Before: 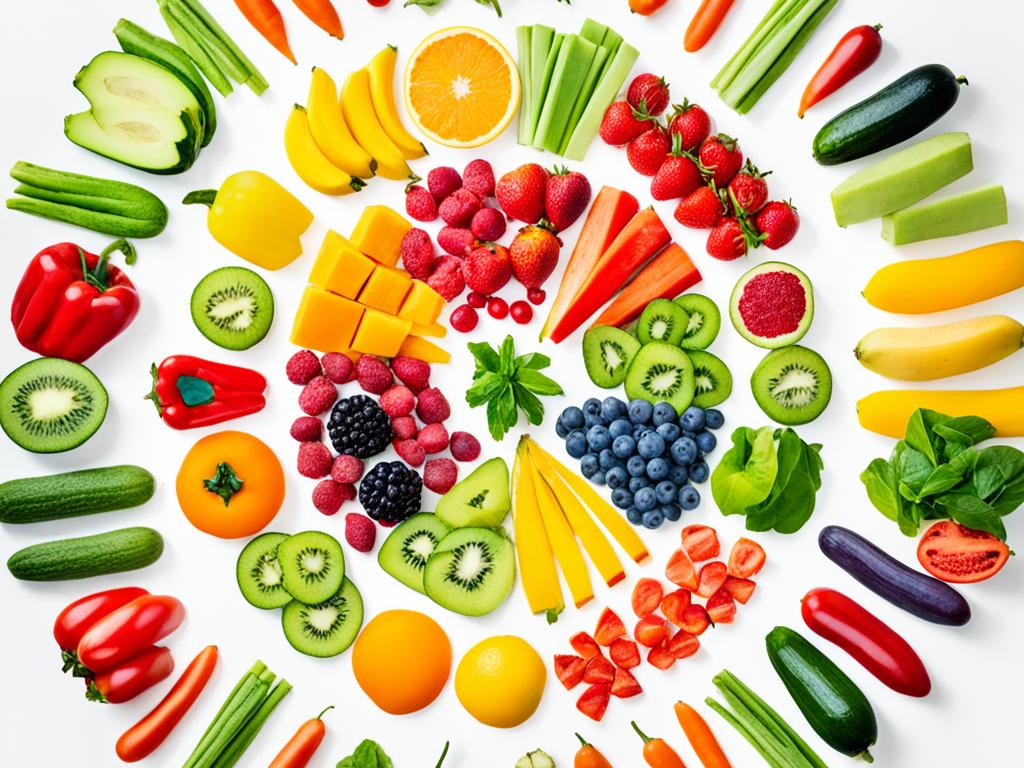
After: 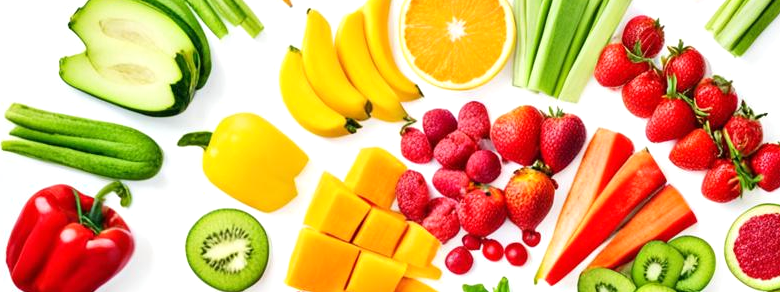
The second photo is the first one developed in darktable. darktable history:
exposure: exposure 0.2 EV, compensate highlight preservation false
crop: left 0.579%, top 7.627%, right 23.167%, bottom 54.275%
